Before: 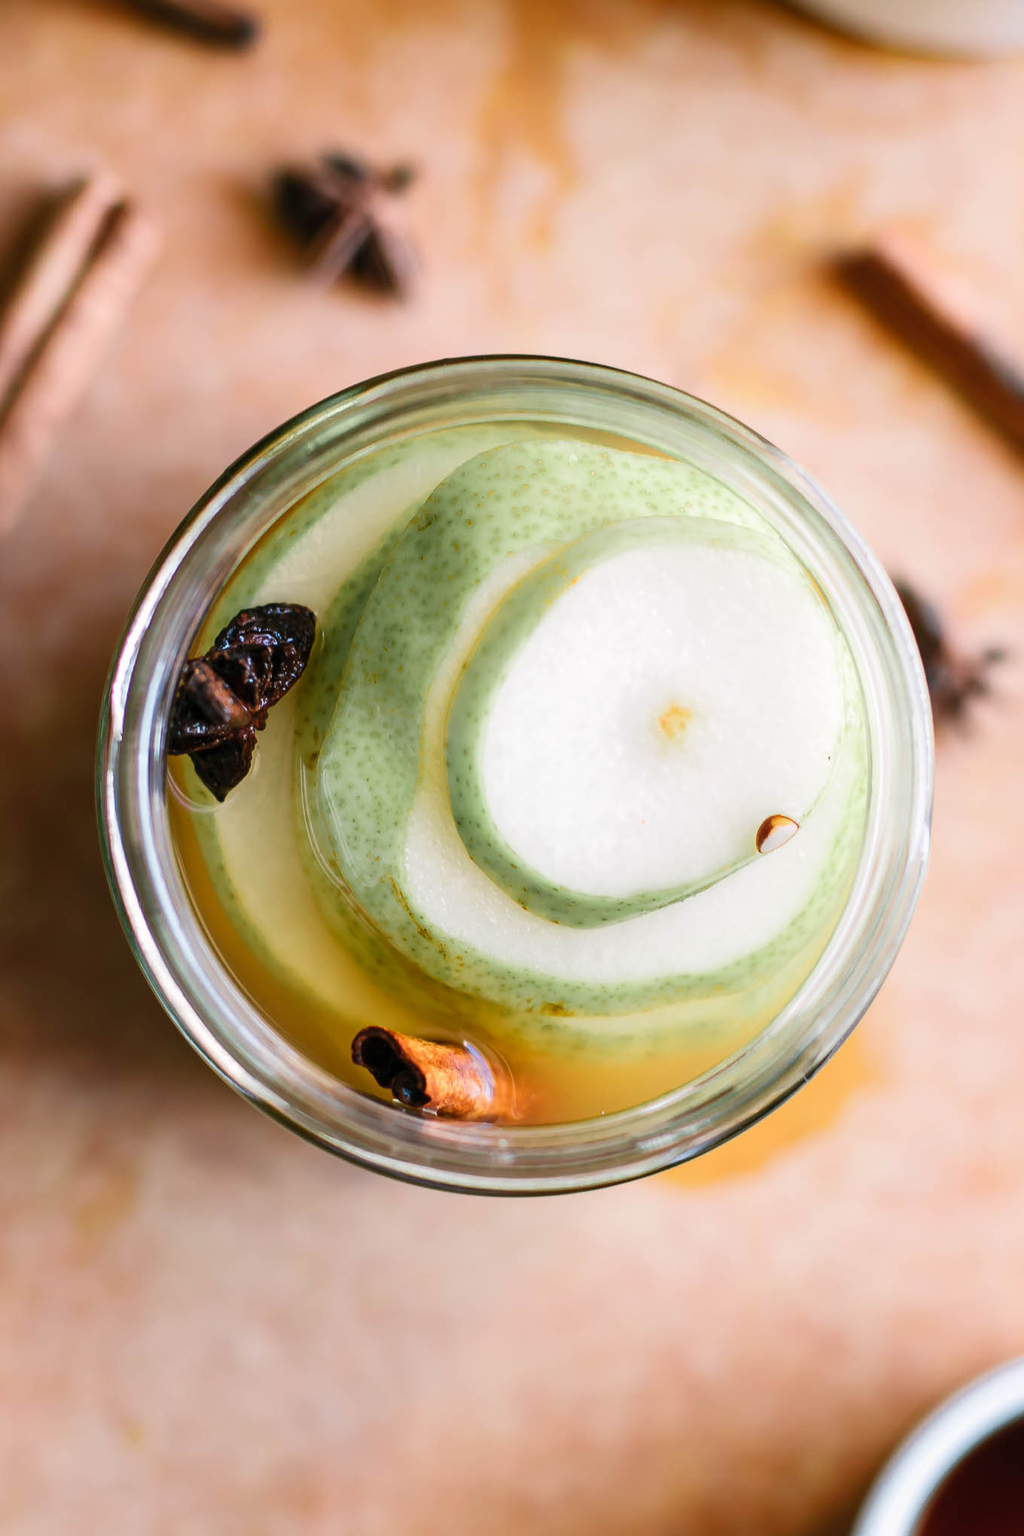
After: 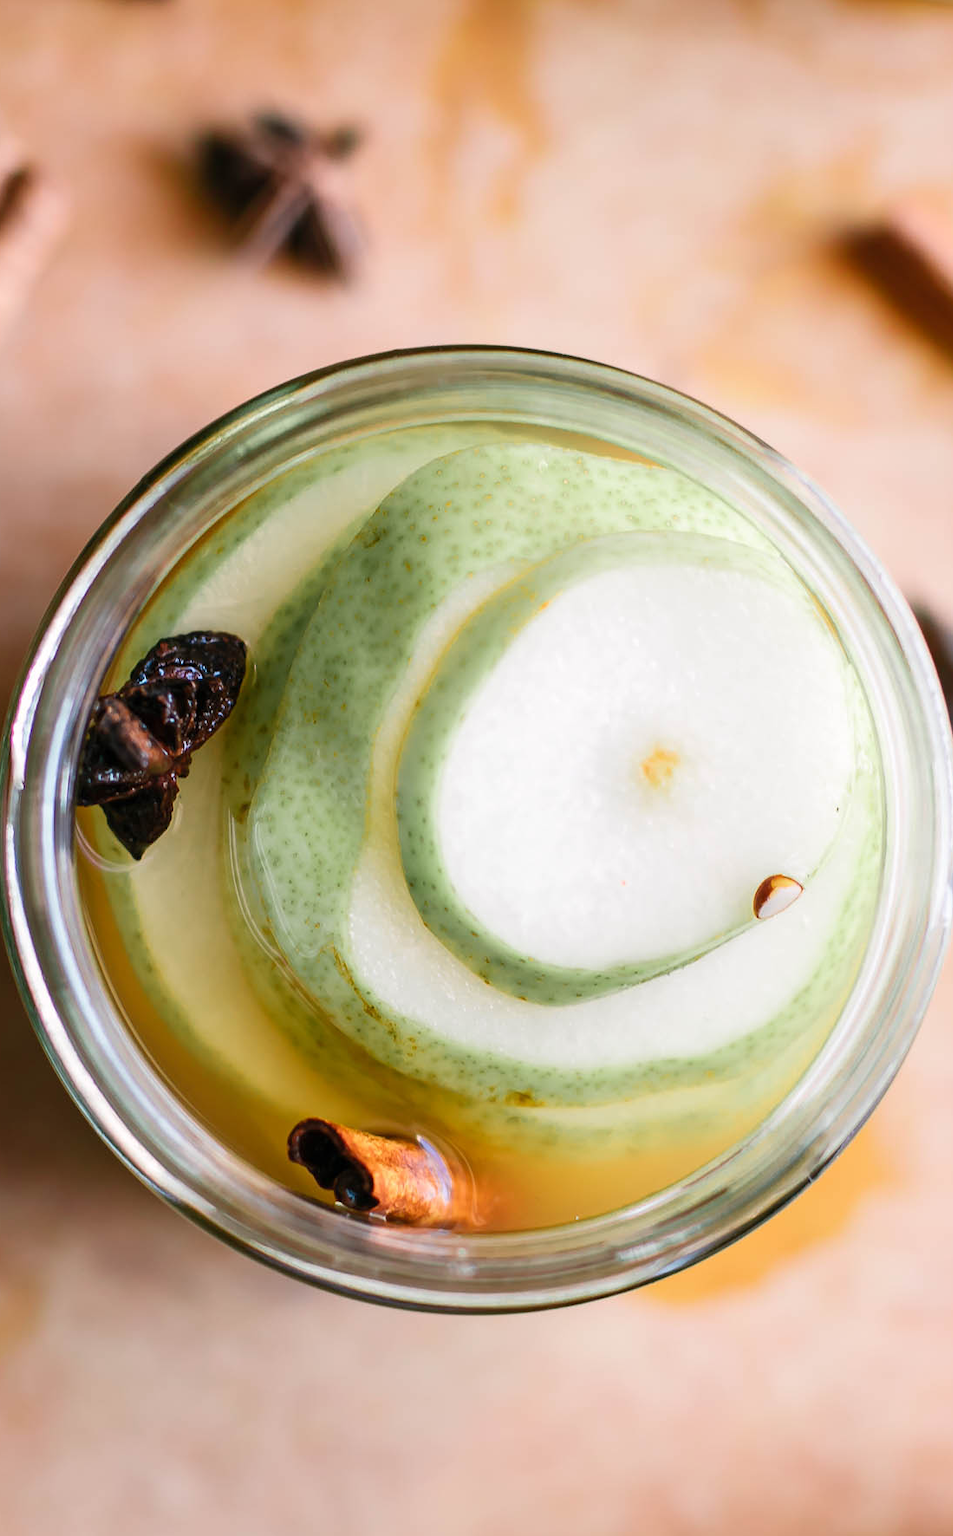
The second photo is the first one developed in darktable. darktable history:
crop: left 9.931%, top 3.596%, right 9.153%, bottom 9.521%
